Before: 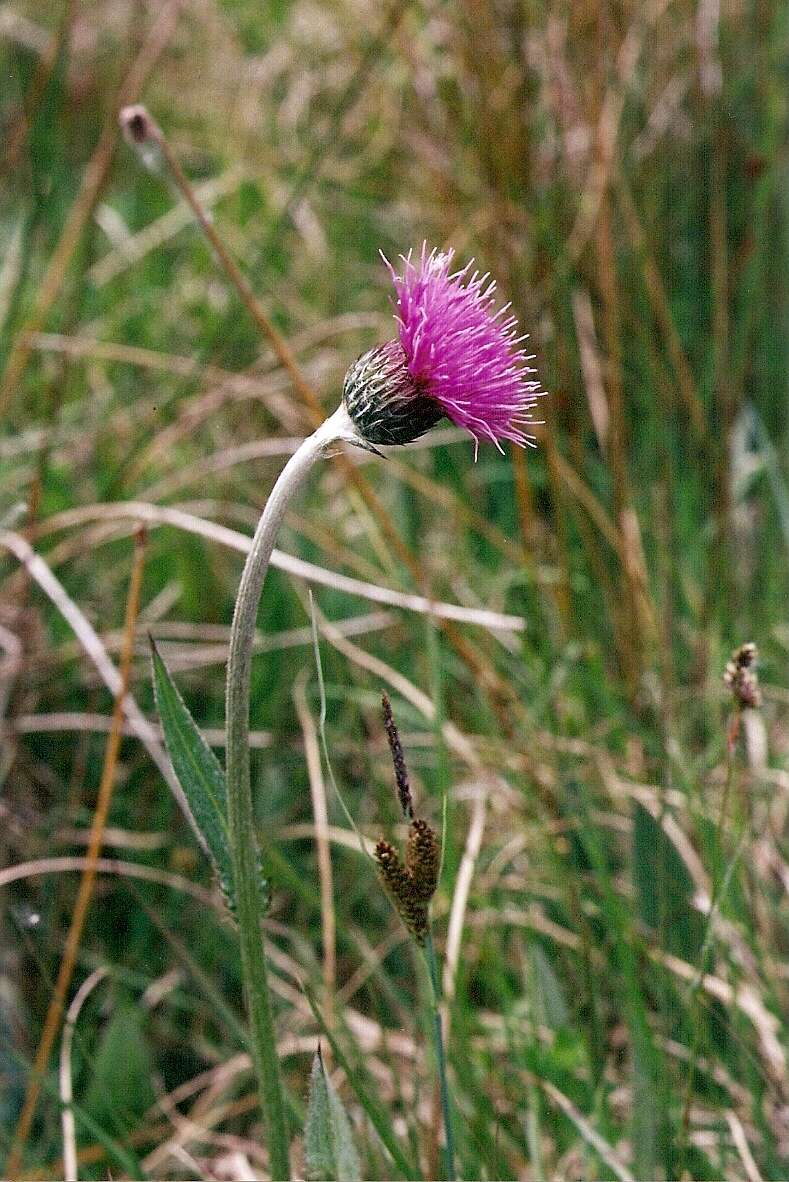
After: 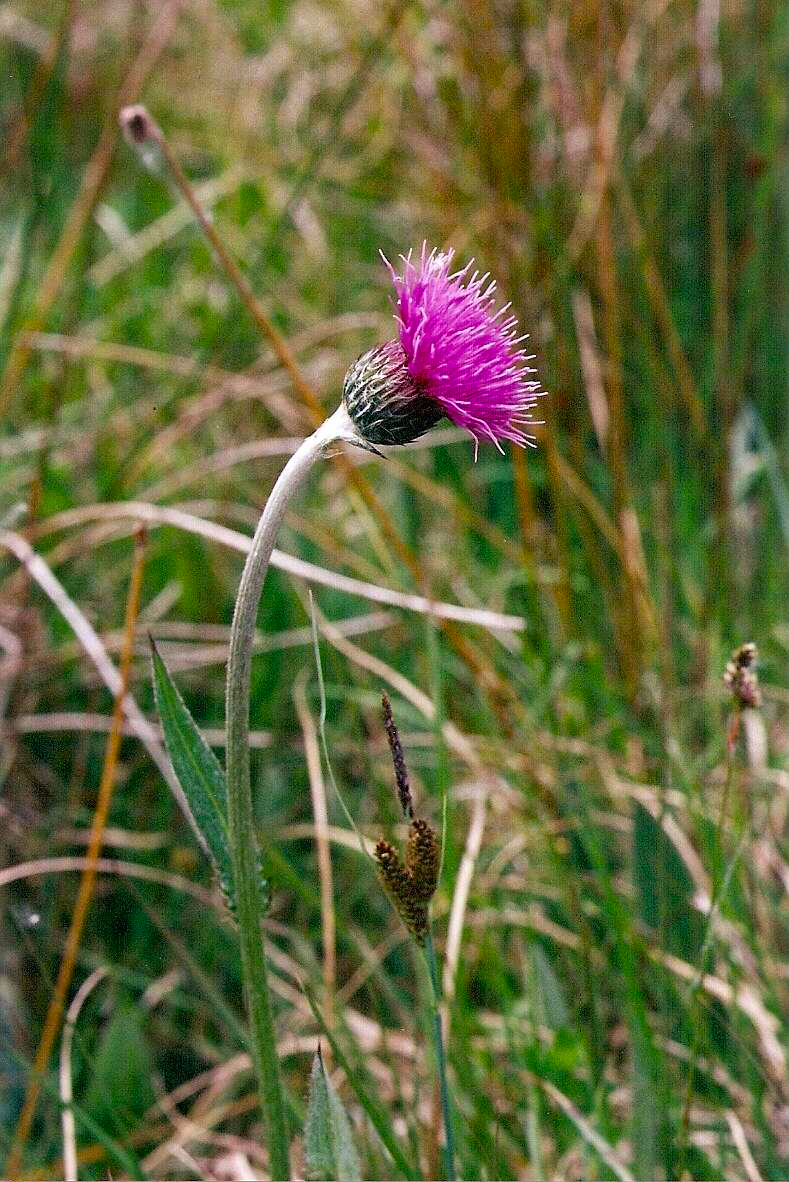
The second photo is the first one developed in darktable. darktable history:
color balance rgb: power › chroma 0.515%, power › hue 260.12°, perceptual saturation grading › global saturation 29.646%, global vibrance 9.167%
